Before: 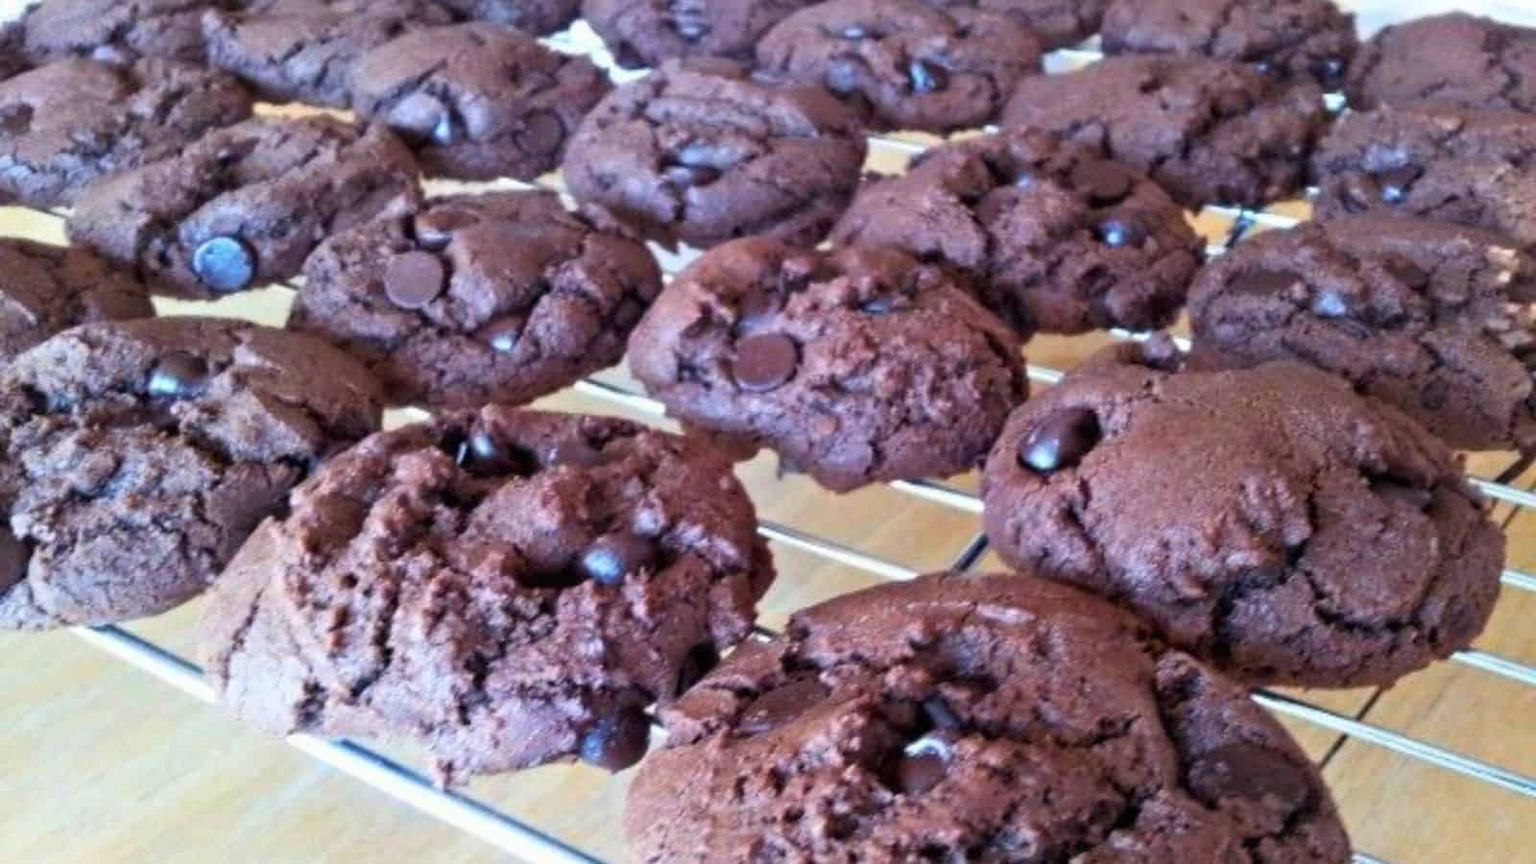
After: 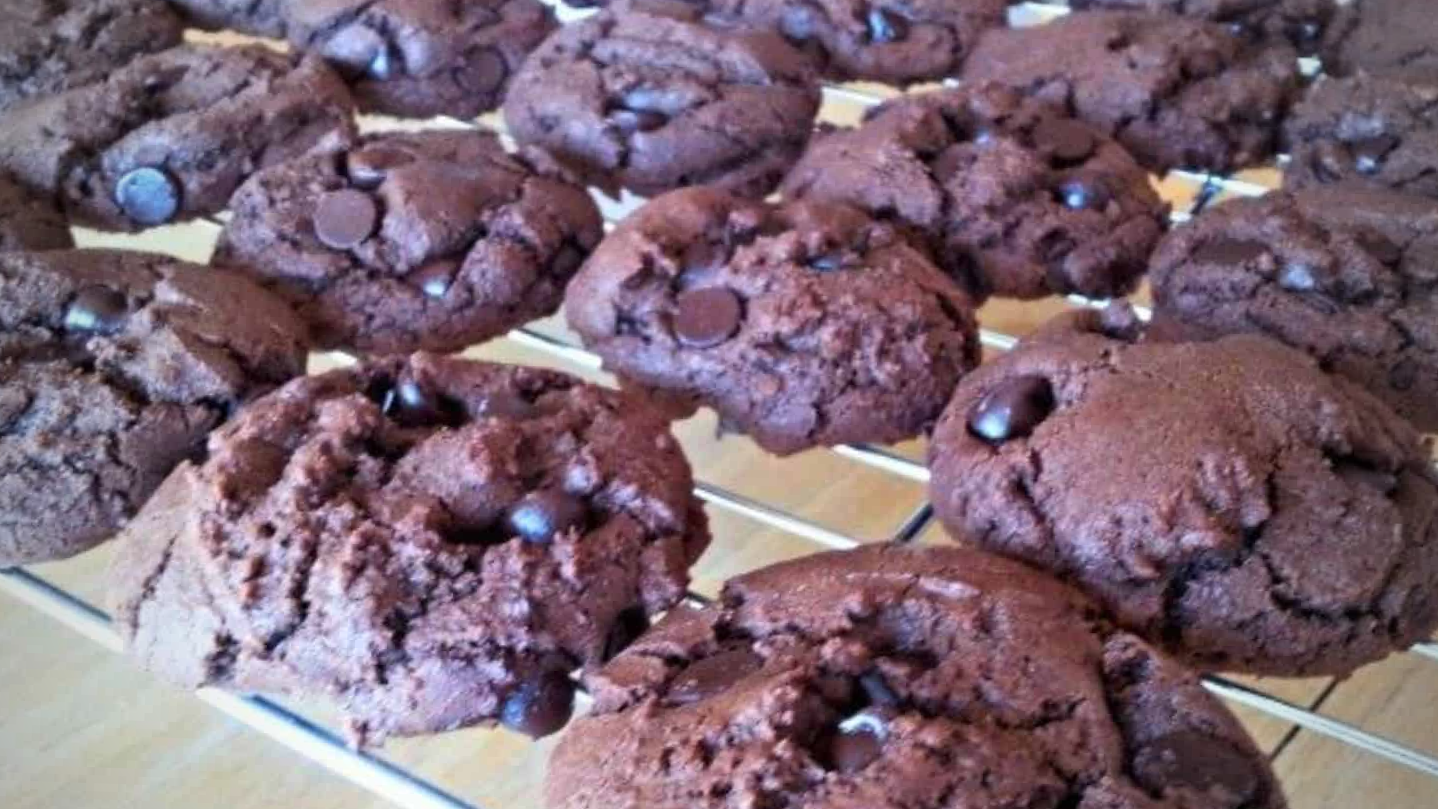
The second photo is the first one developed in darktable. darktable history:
vignetting: fall-off start 71.74%
crop and rotate: angle -1.96°, left 3.097%, top 4.154%, right 1.586%, bottom 0.529%
